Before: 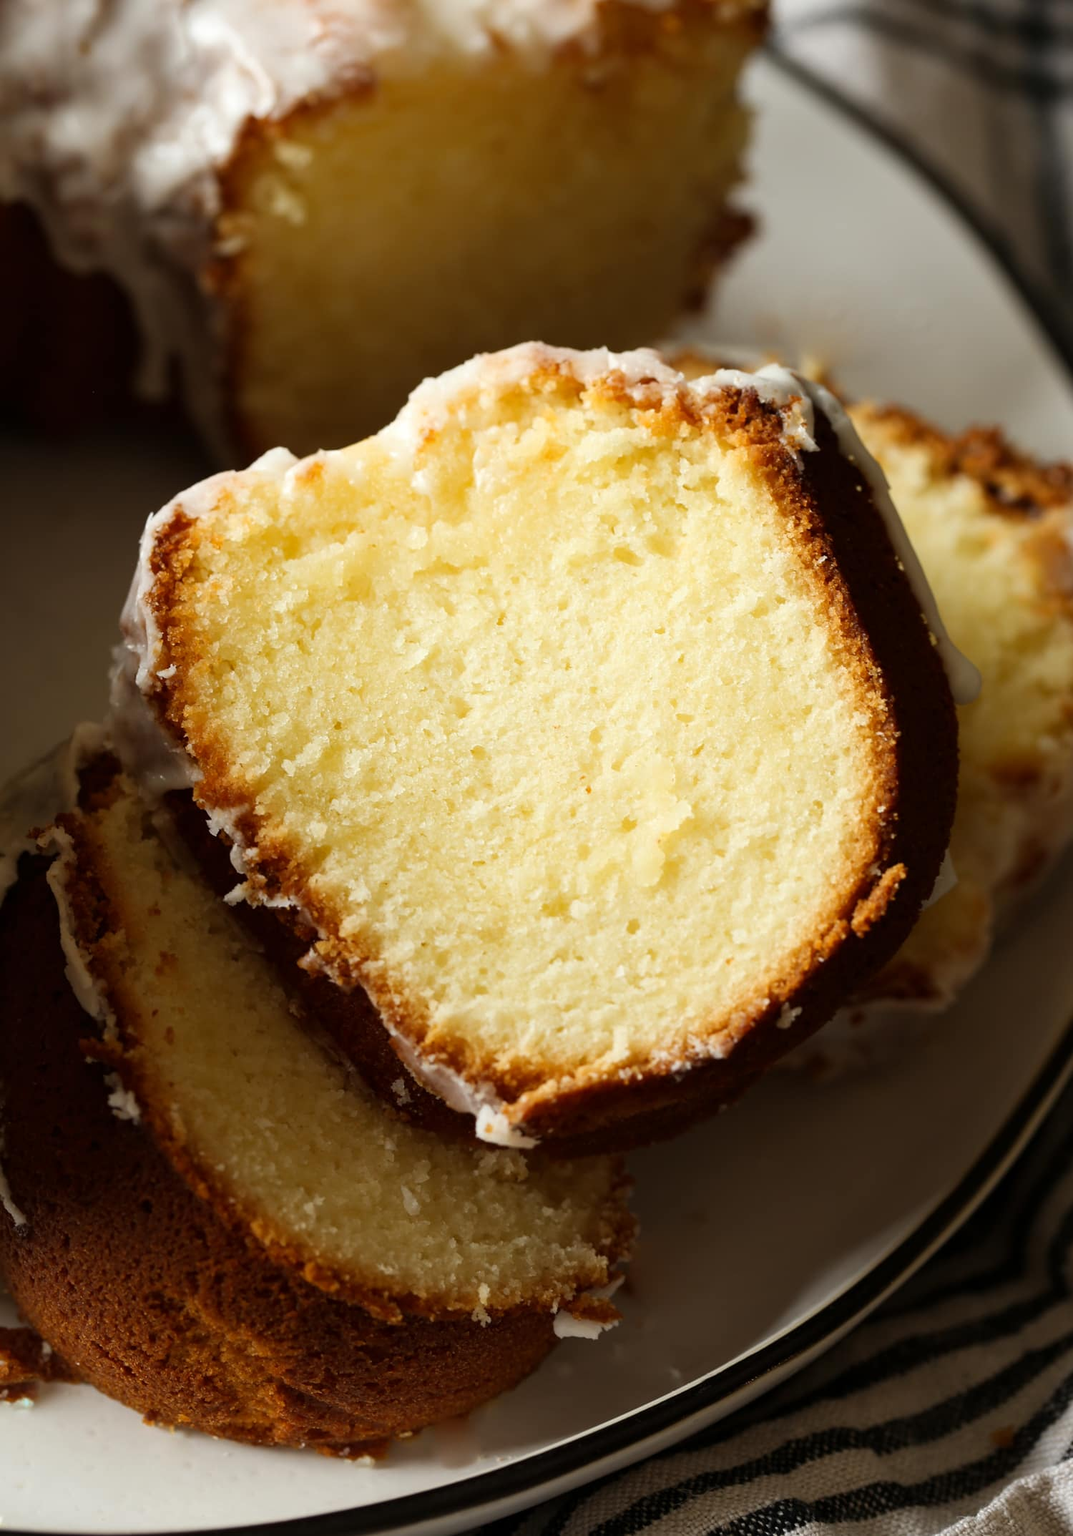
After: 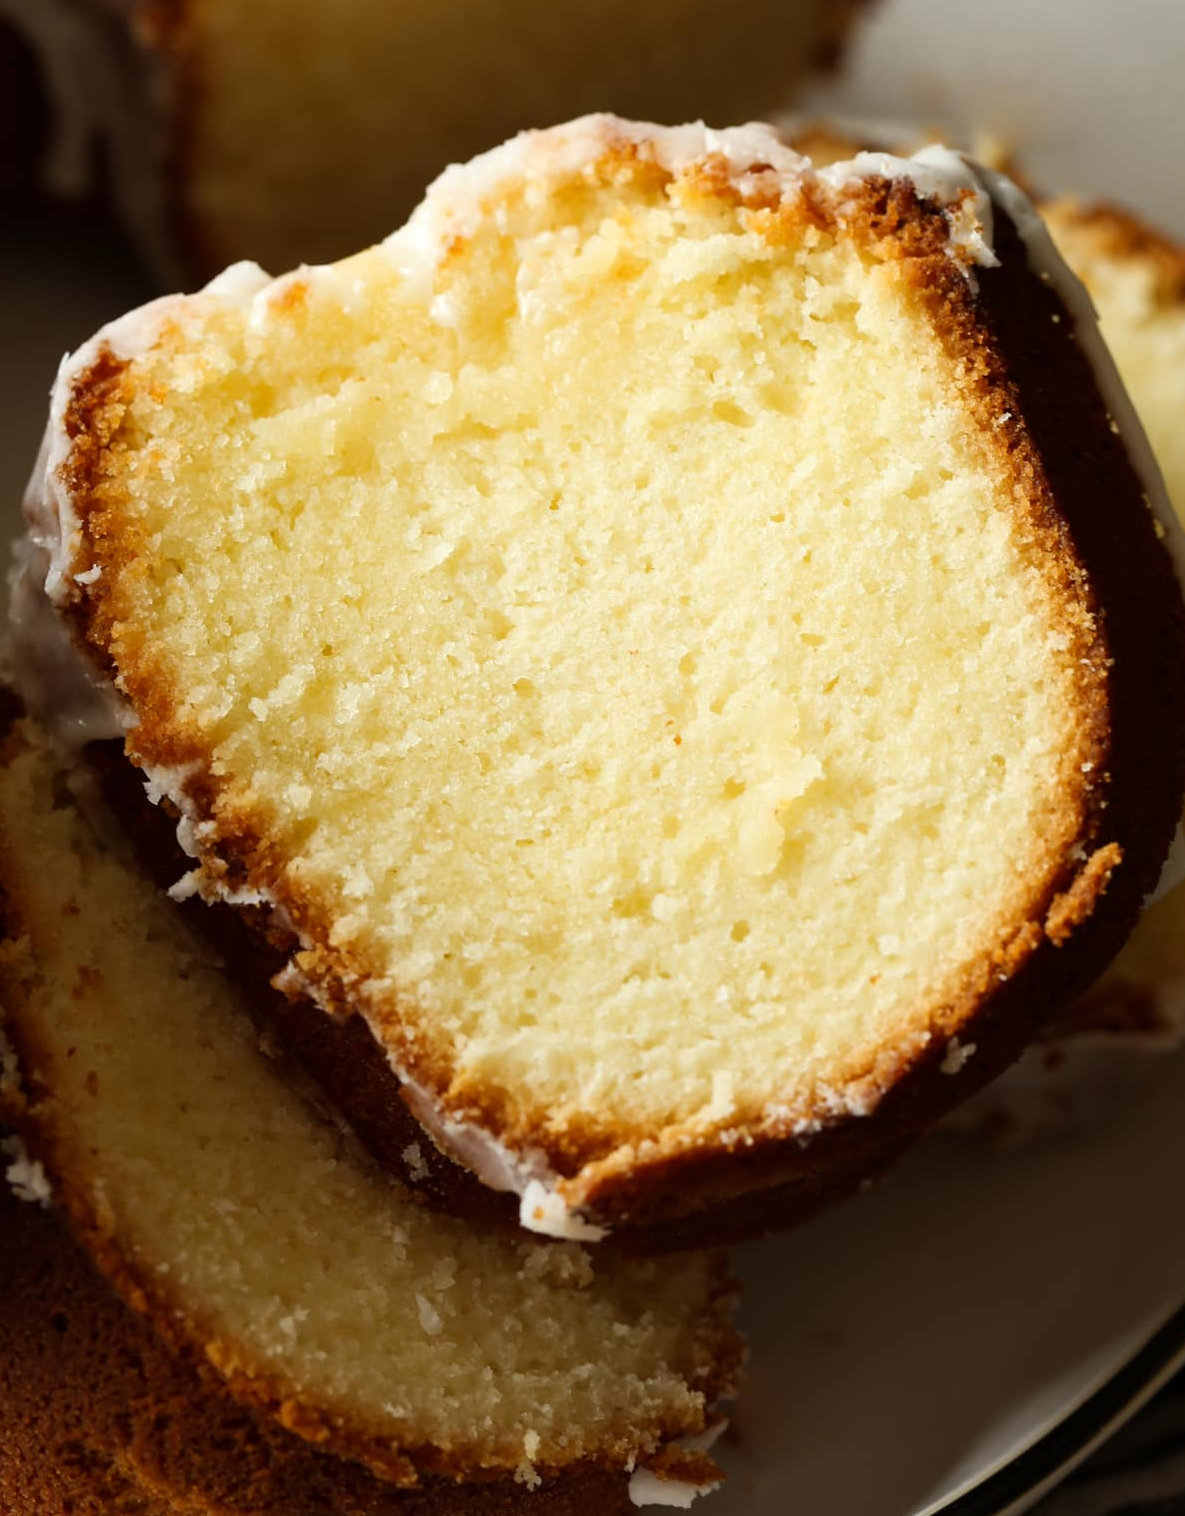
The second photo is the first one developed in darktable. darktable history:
crop: left 9.717%, top 16.986%, right 11.281%, bottom 12.37%
